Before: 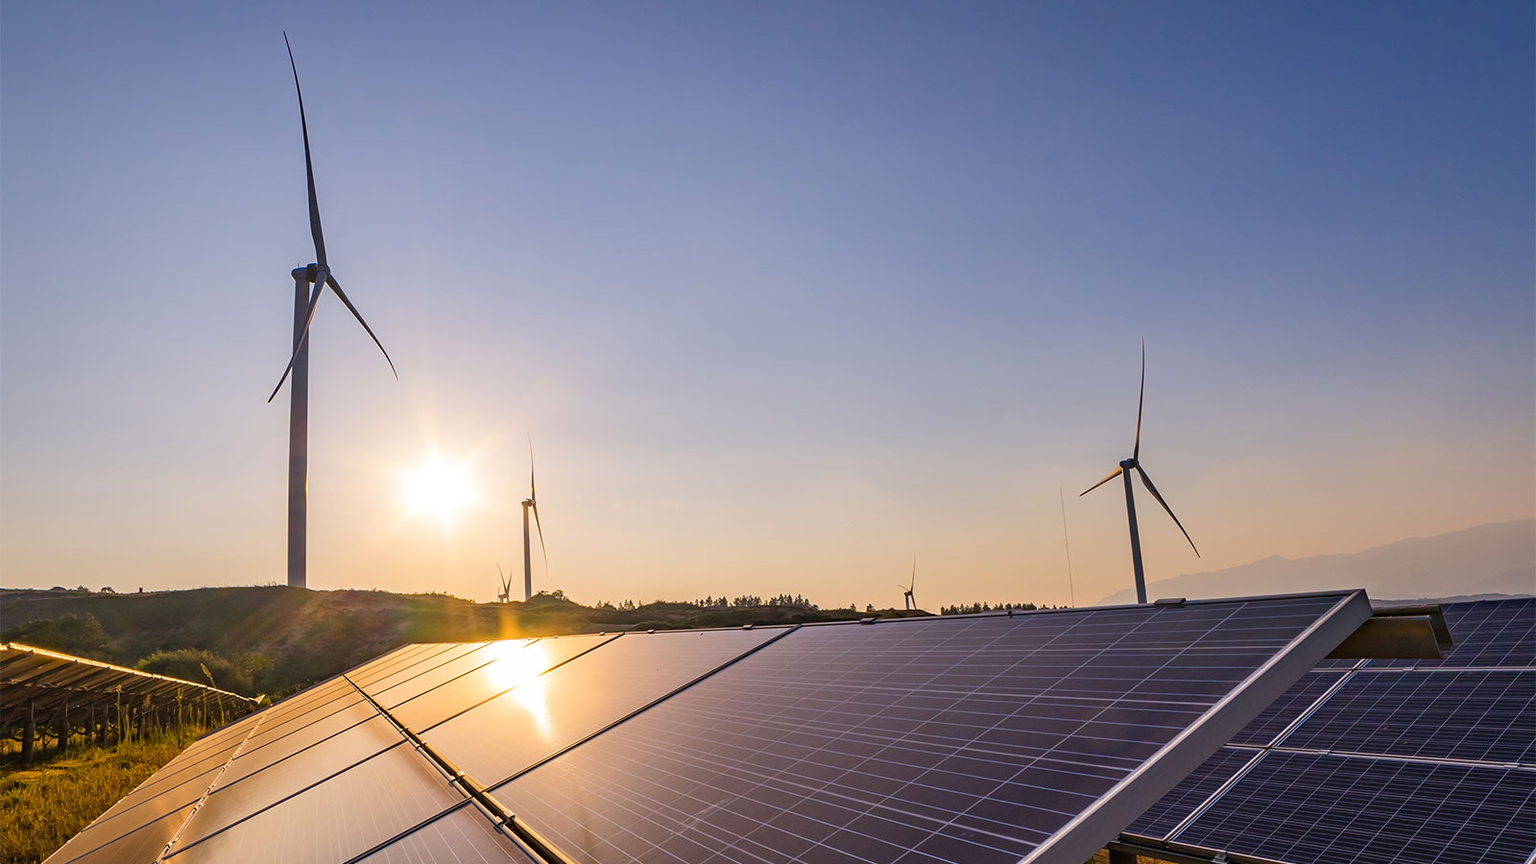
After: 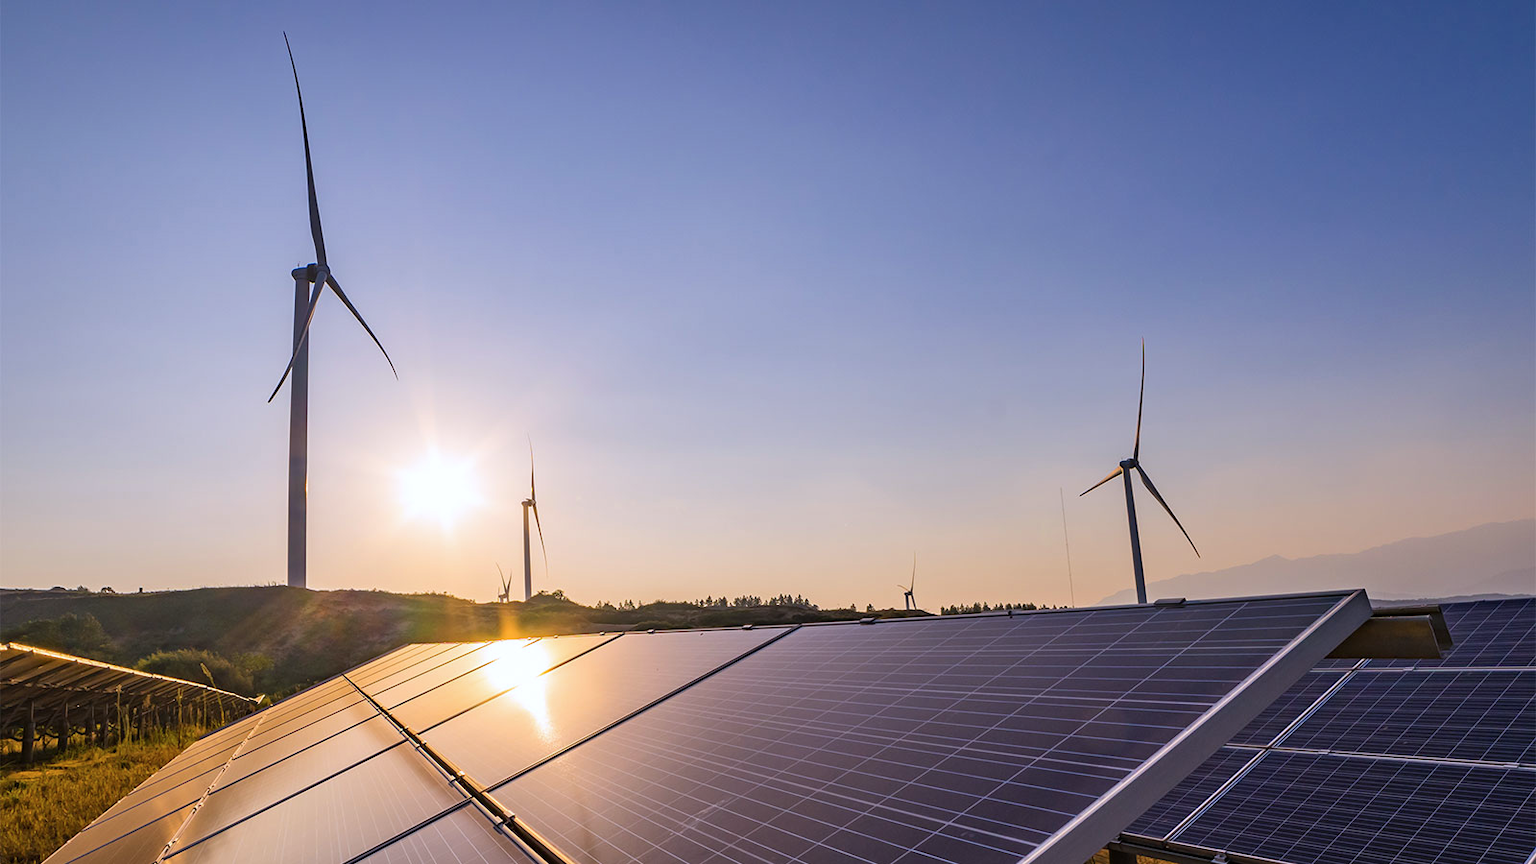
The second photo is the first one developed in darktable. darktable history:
color calibration: gray › normalize channels true, illuminant as shot in camera, x 0.358, y 0.373, temperature 4628.91 K, gamut compression 0.025
